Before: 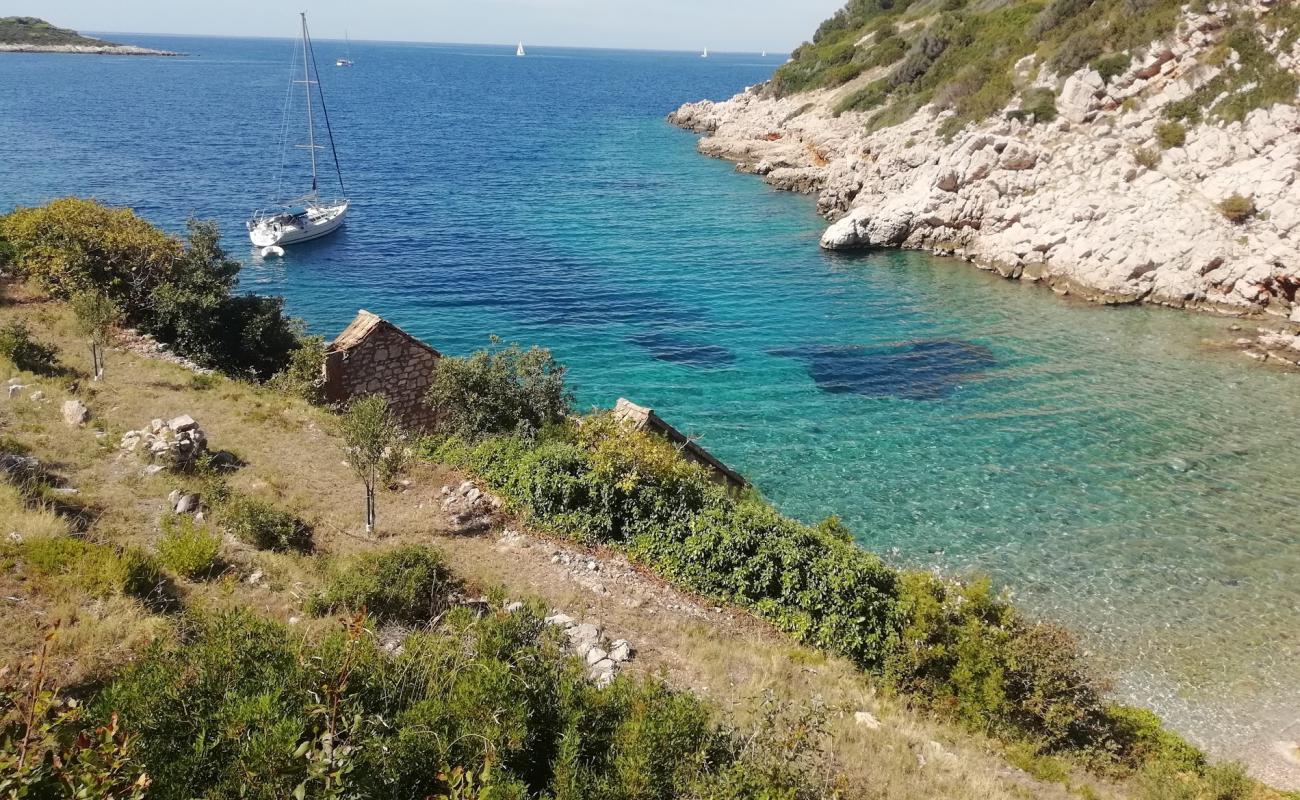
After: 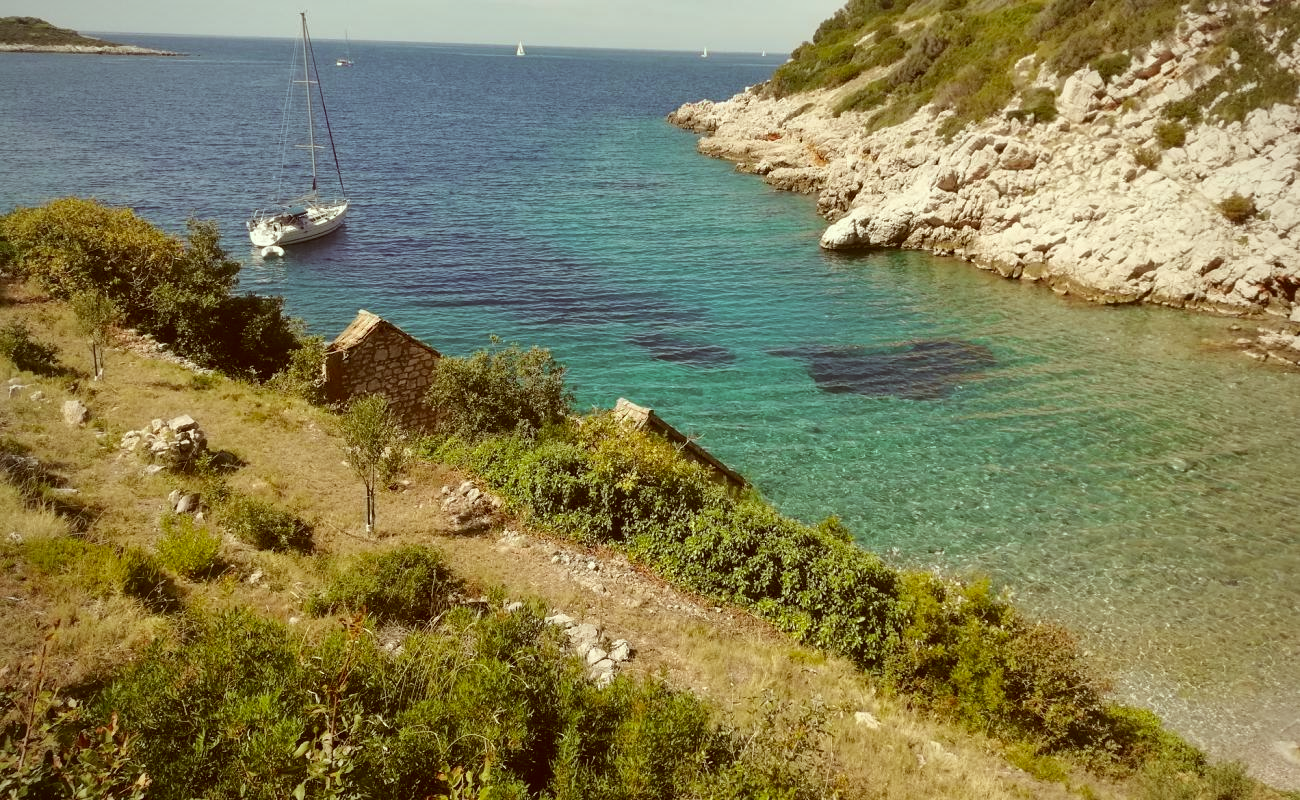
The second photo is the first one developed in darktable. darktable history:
shadows and highlights: low approximation 0.01, soften with gaussian
vignetting: fall-off radius 61.21%, brightness -0.418, saturation -0.29
color correction: highlights a* -5.3, highlights b* 9.8, shadows a* 9.89, shadows b* 25
